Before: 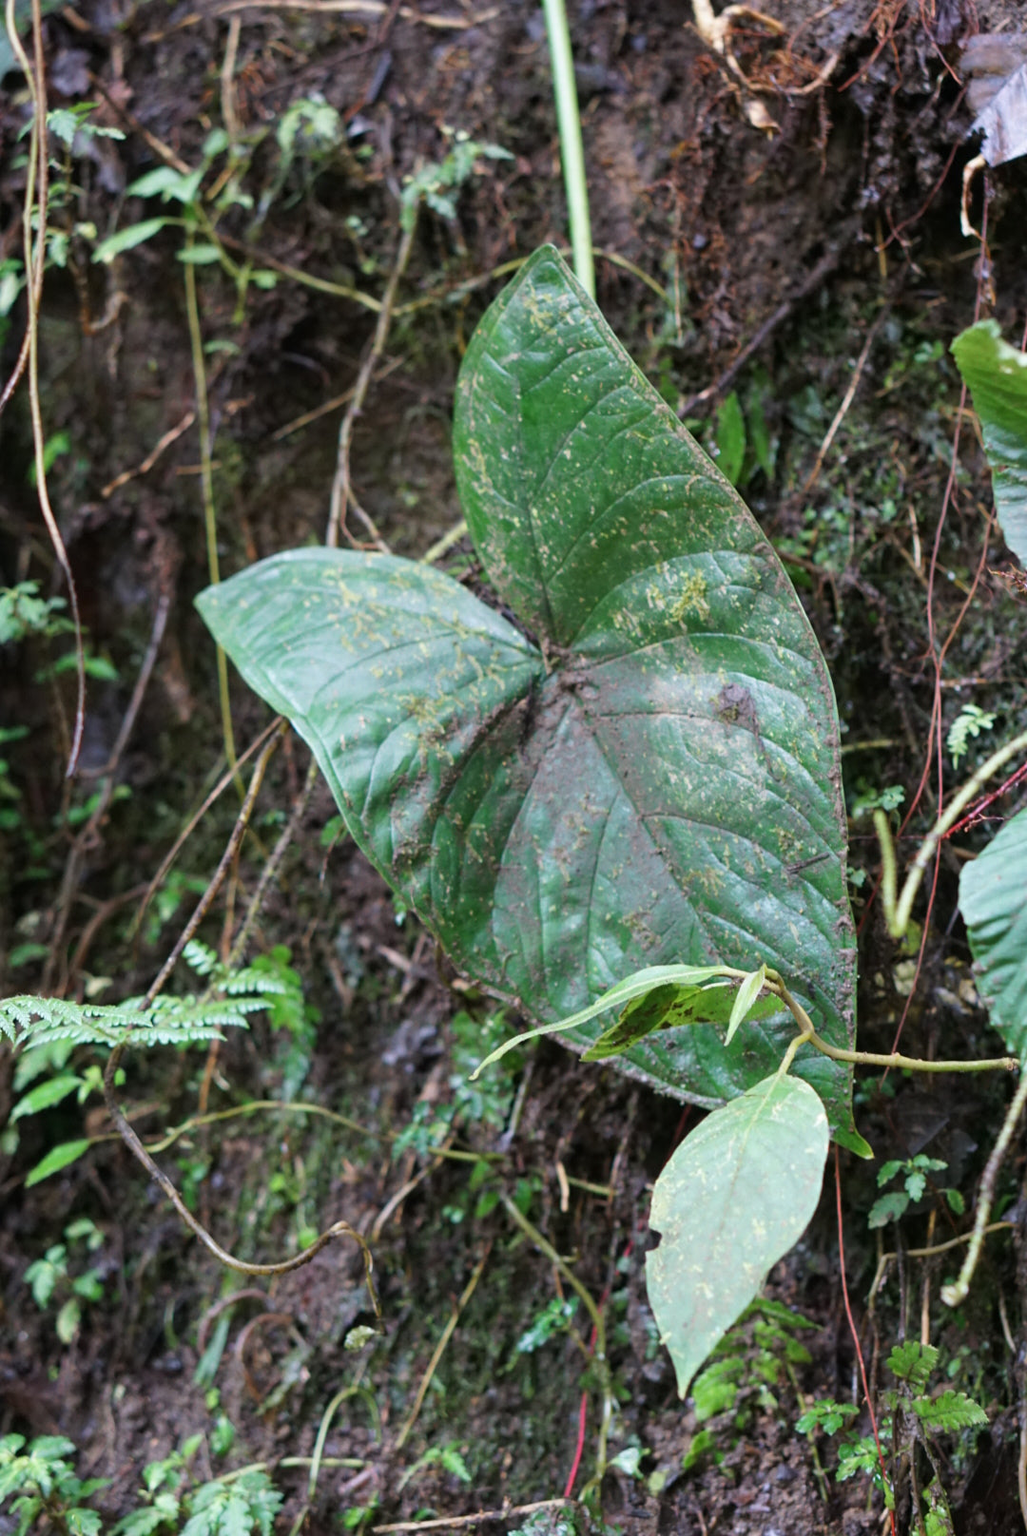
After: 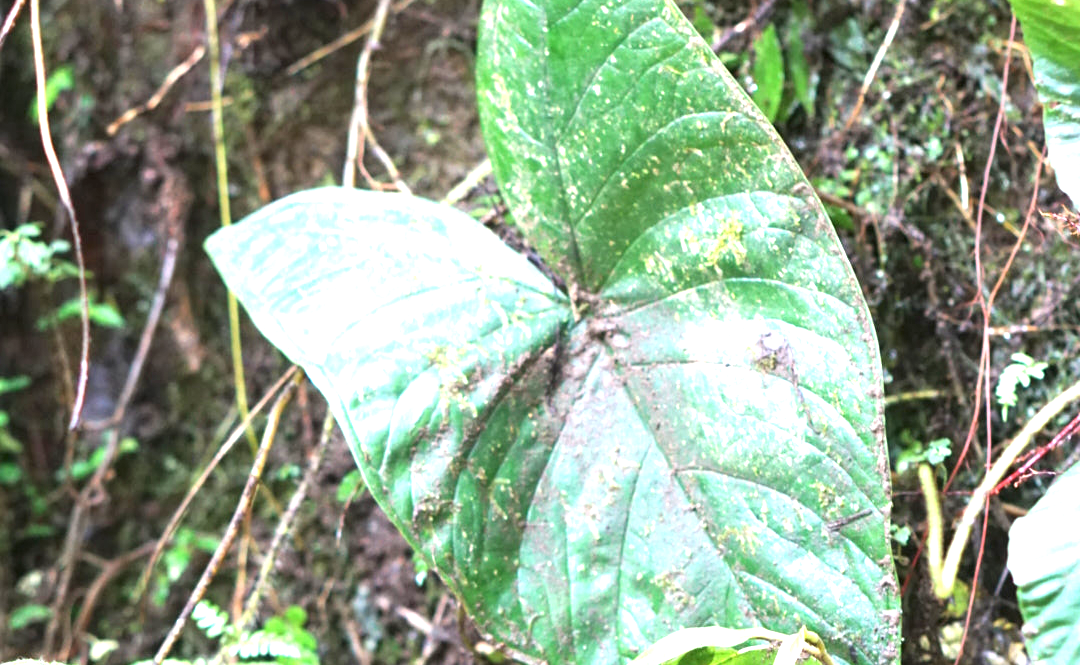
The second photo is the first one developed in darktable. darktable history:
exposure: black level correction 0, exposure 1.676 EV, compensate exposure bias true, compensate highlight preservation false
crop and rotate: top 24.043%, bottom 34.771%
